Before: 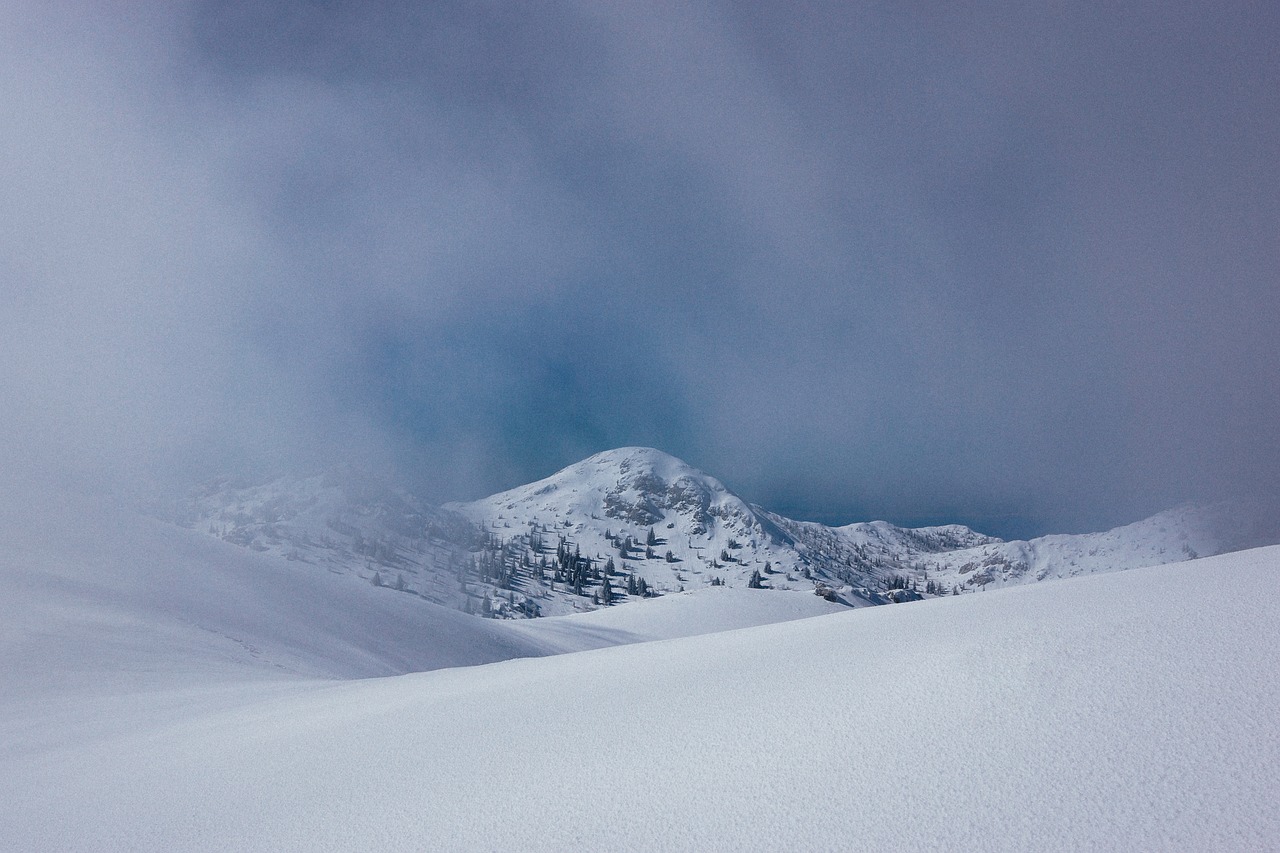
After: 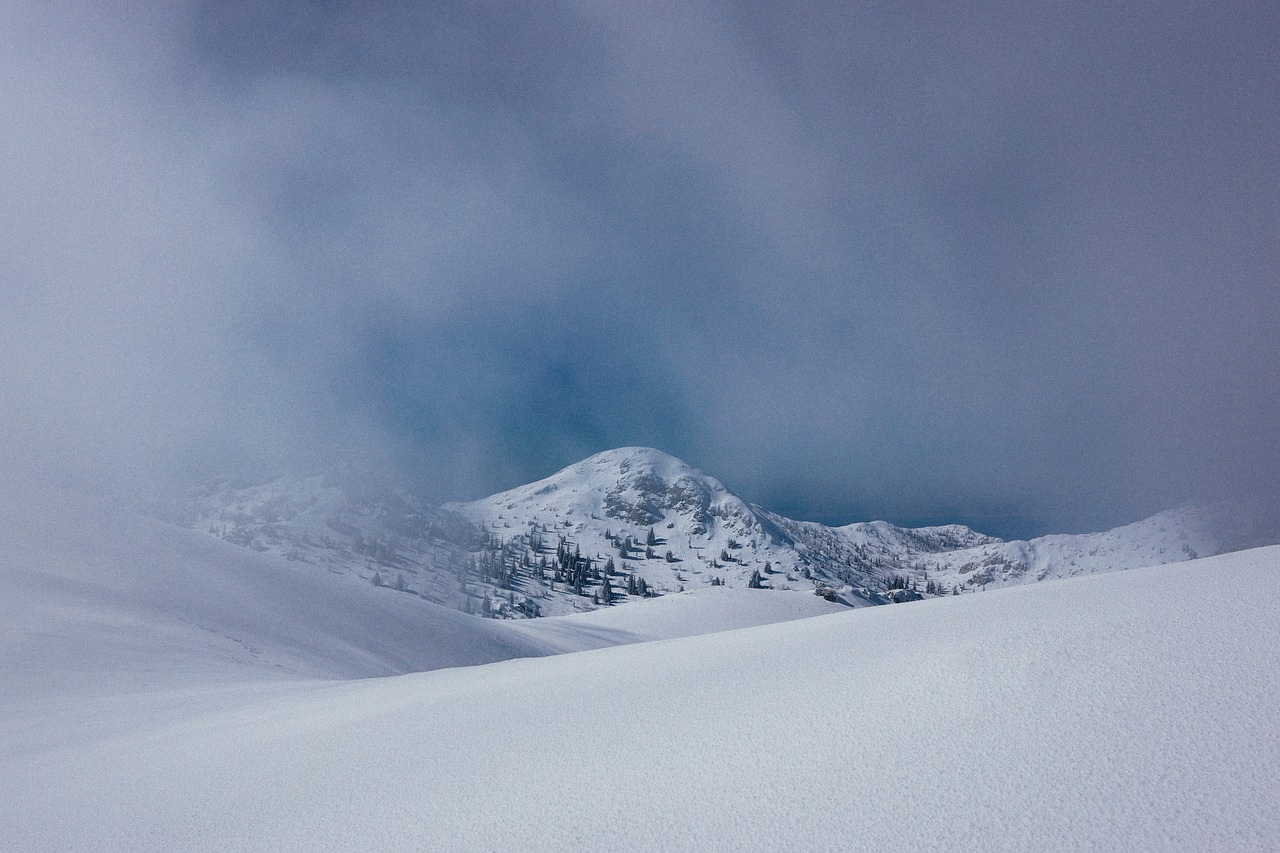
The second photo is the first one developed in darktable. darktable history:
local contrast: highlights 100%, shadows 100%, detail 120%, midtone range 0.2
filmic rgb: black relative exposure -11.35 EV, white relative exposure 3.22 EV, hardness 6.76, color science v6 (2022)
